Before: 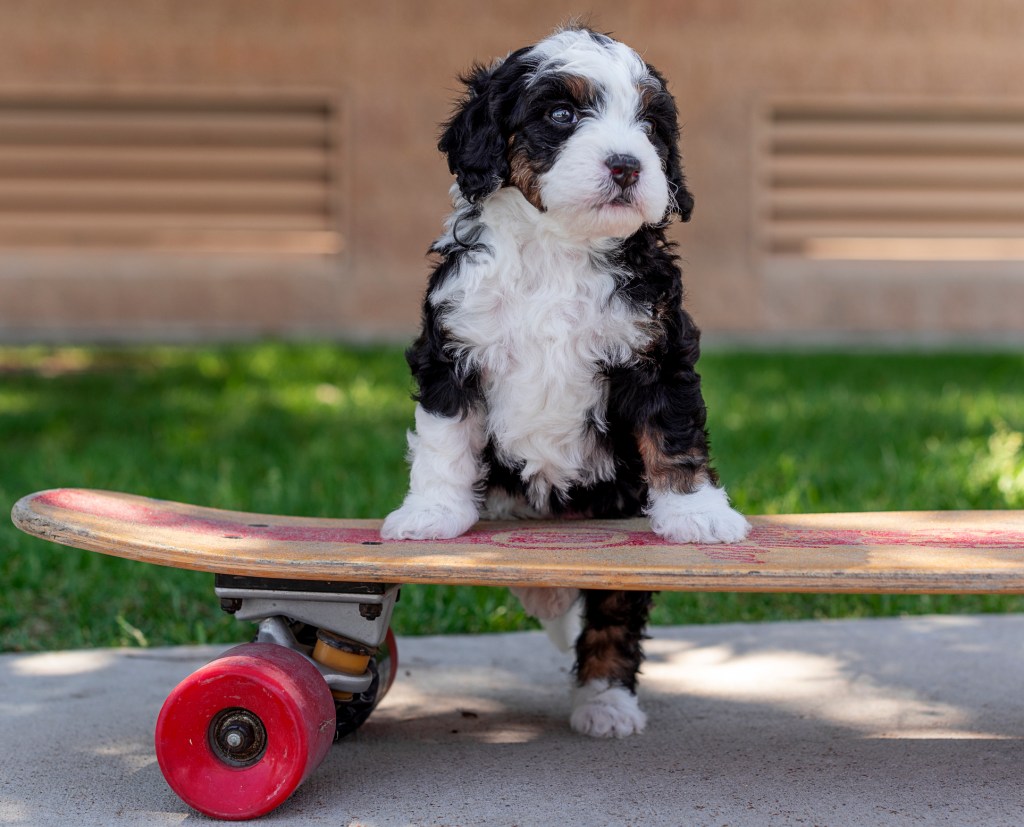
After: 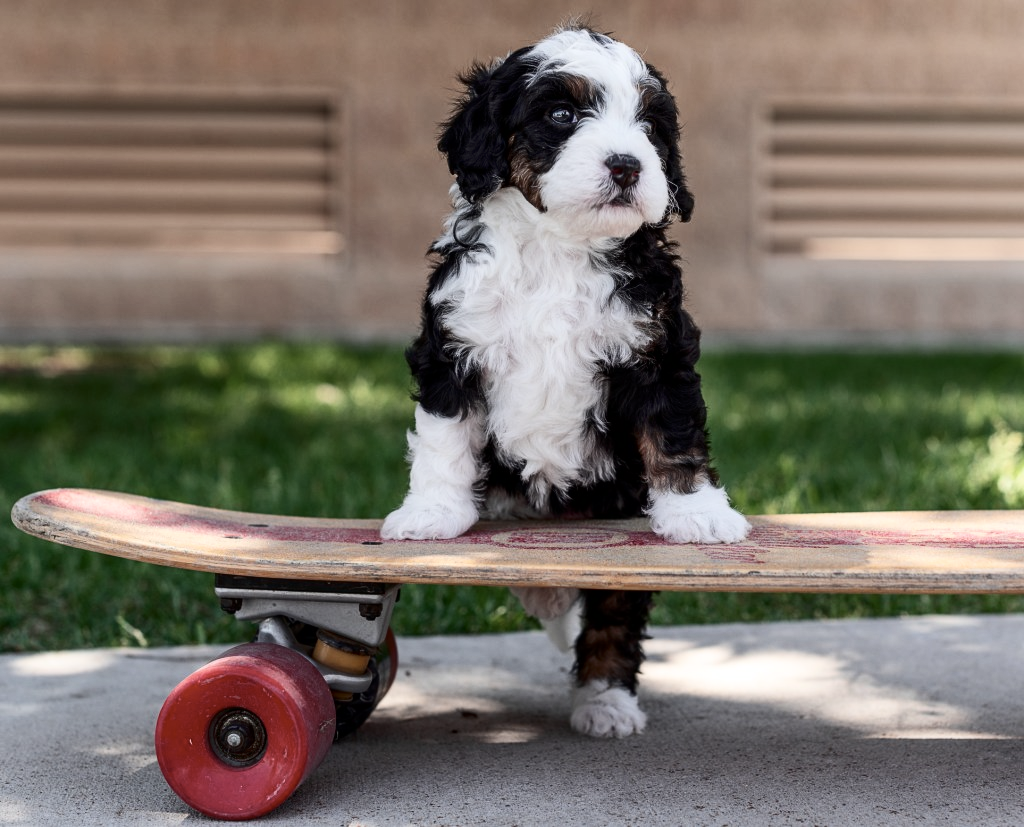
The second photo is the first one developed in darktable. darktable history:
contrast brightness saturation: contrast 0.249, saturation -0.318
